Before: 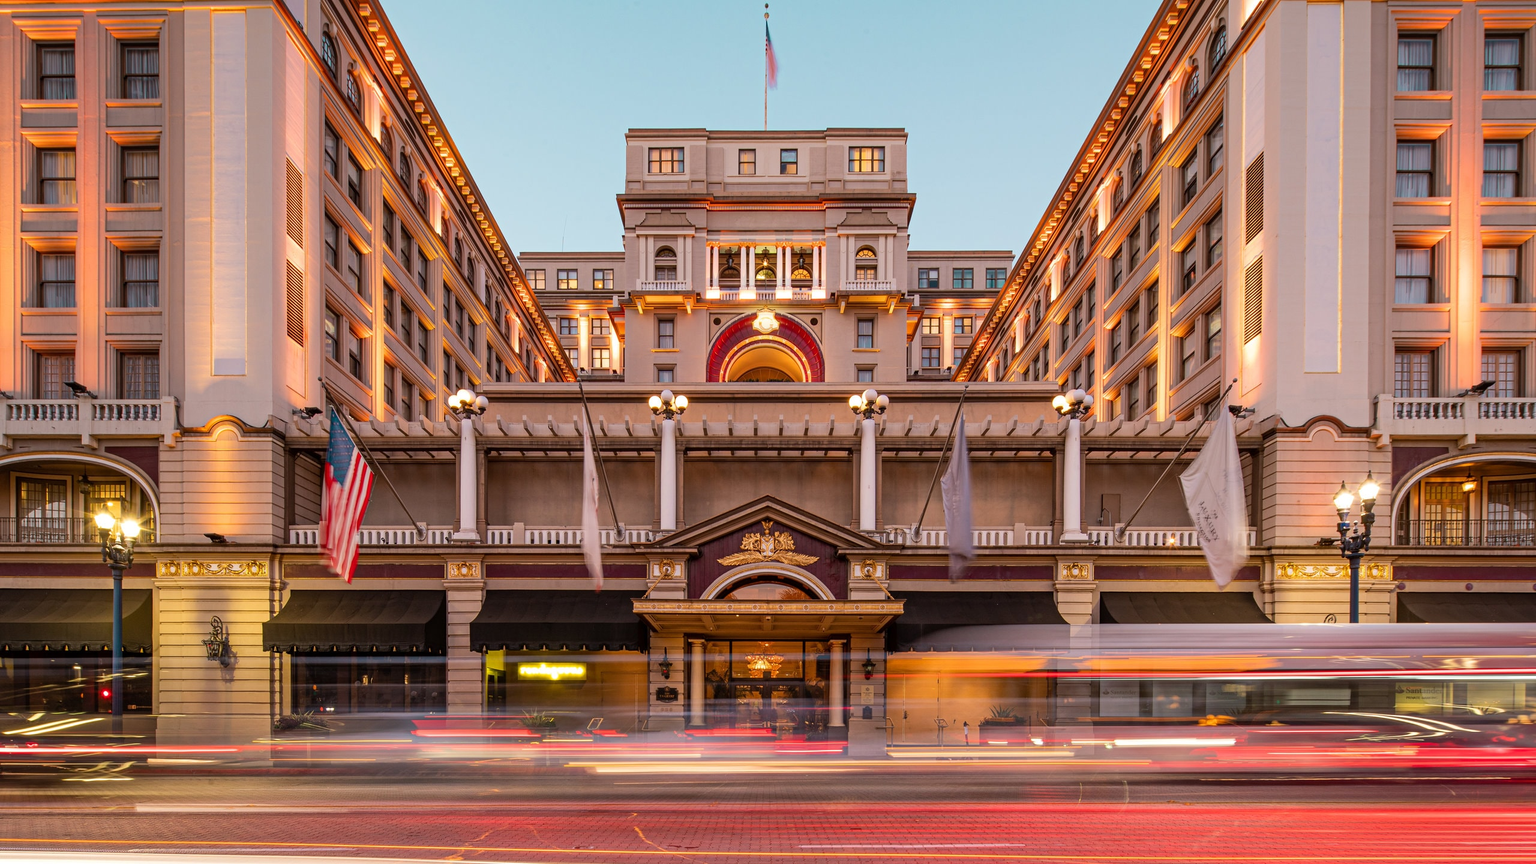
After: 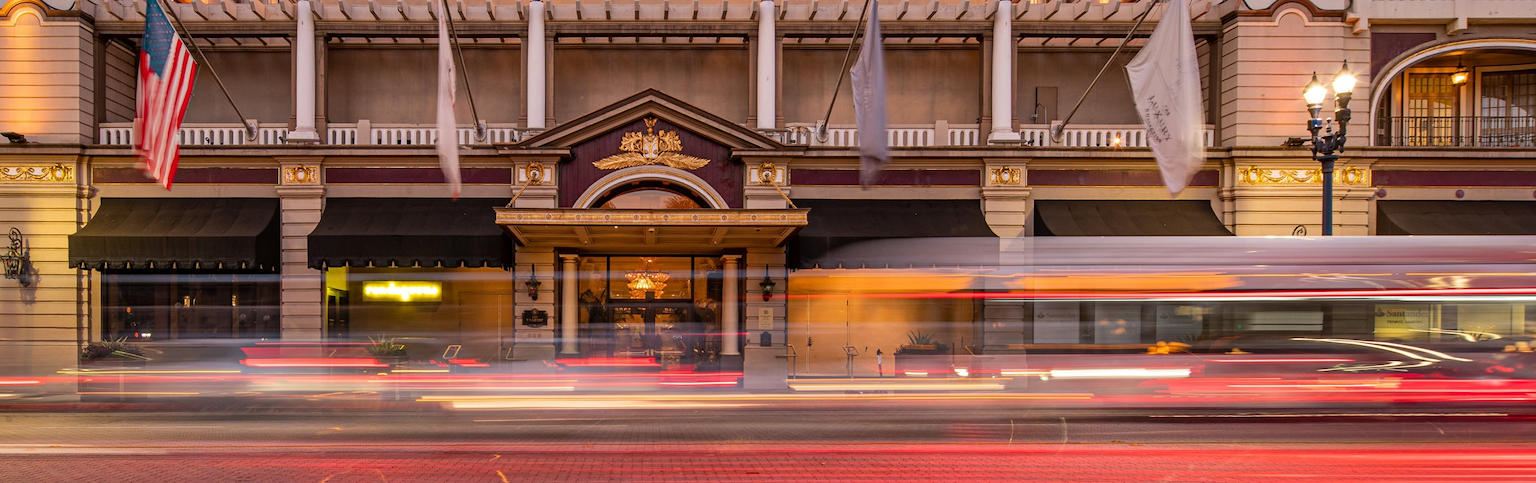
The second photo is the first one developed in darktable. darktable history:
crop and rotate: left 13.251%, top 48.515%, bottom 2.876%
